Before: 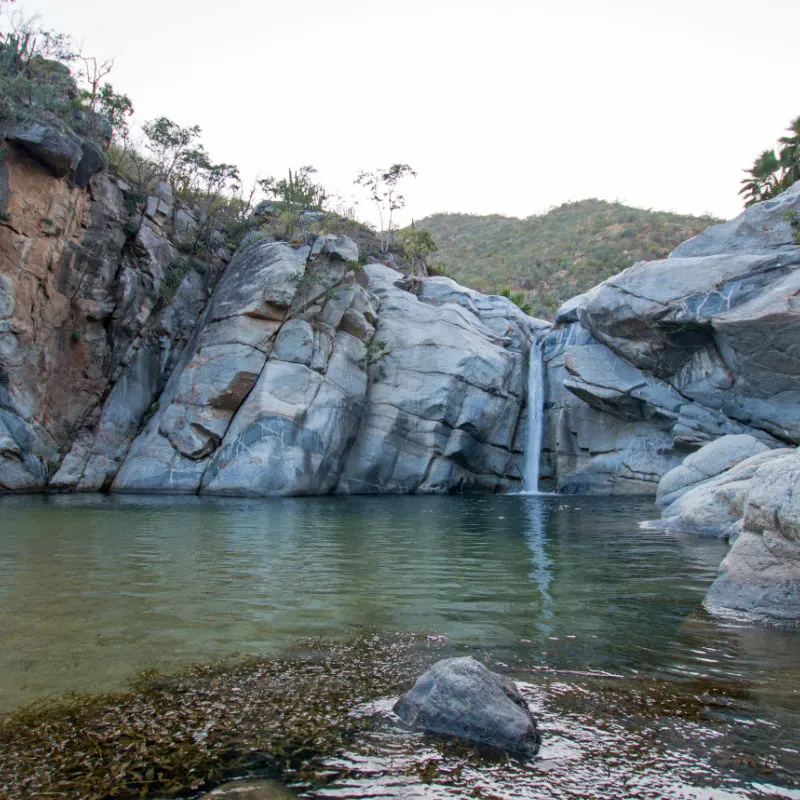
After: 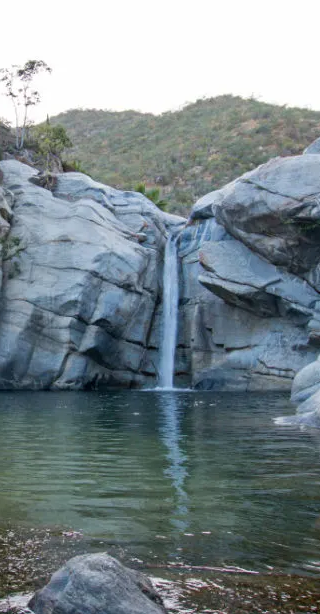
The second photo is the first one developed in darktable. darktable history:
crop: left 45.661%, top 13.111%, right 14.235%, bottom 10.035%
